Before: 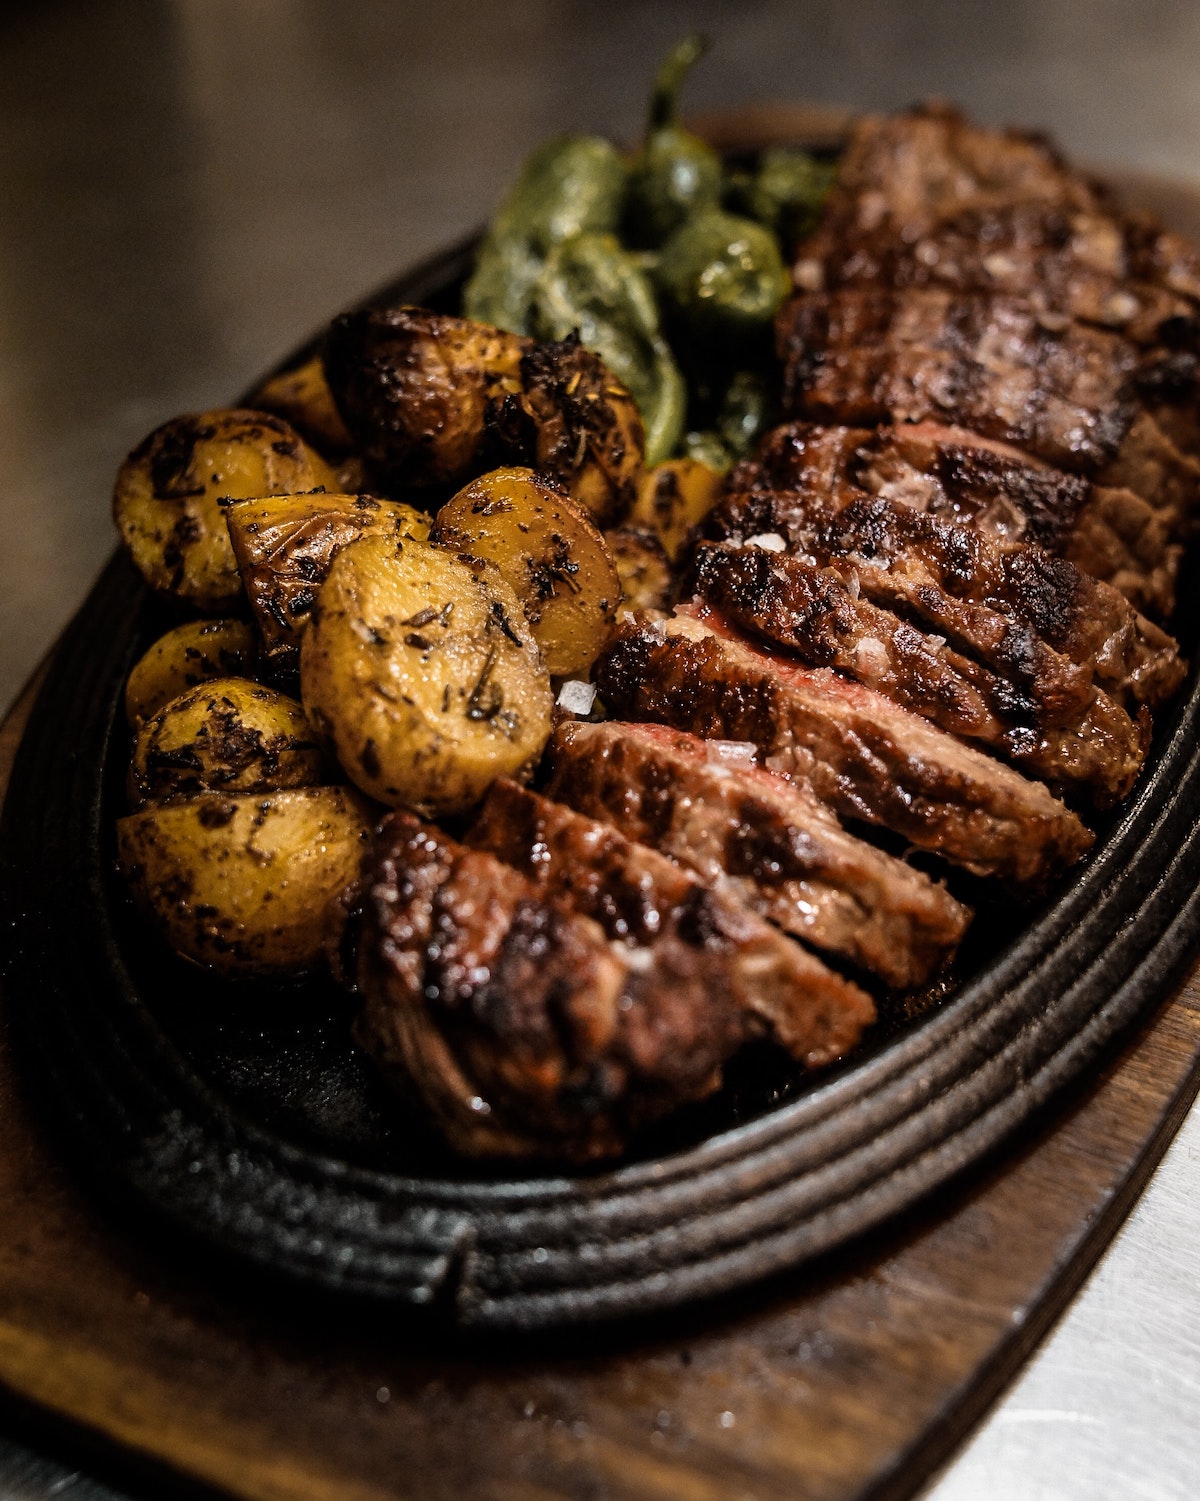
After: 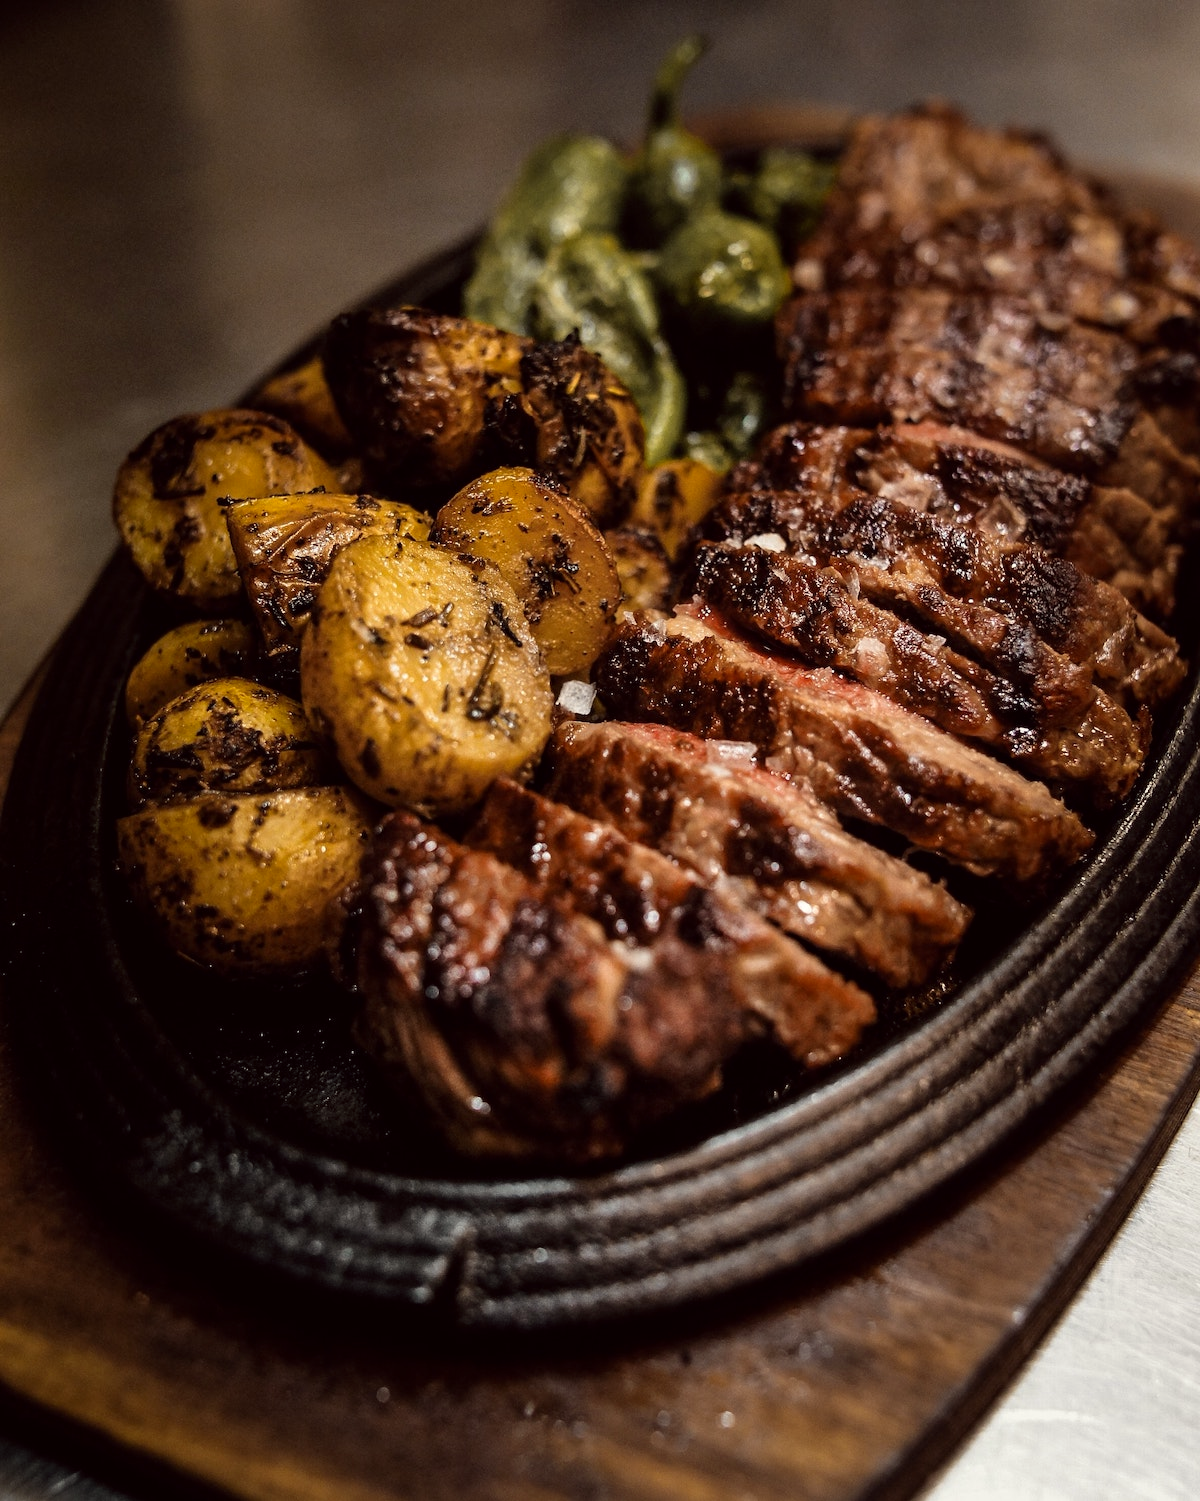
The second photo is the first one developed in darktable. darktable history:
color correction: highlights a* -0.994, highlights b* 4.51, shadows a* 3.51
